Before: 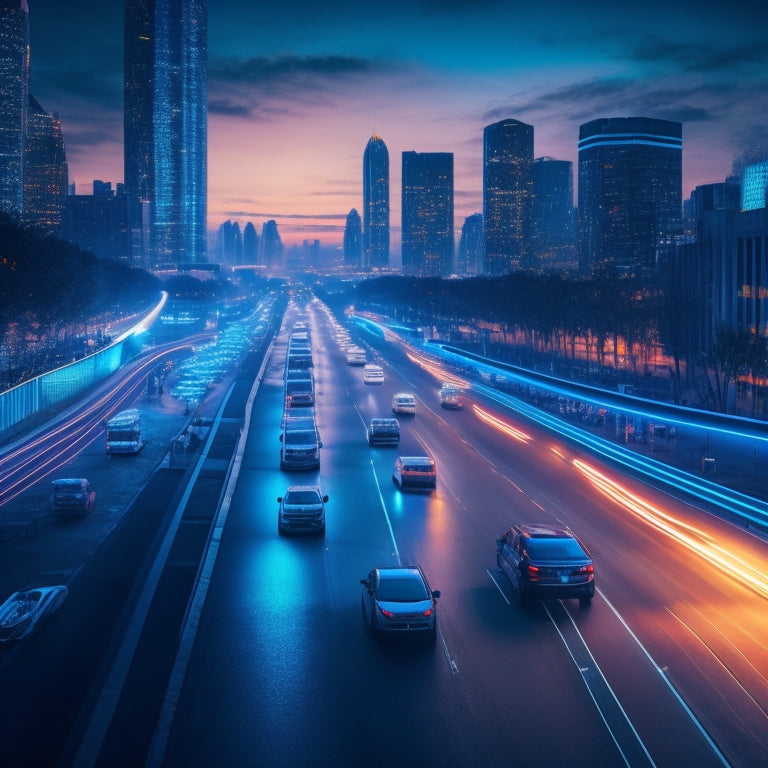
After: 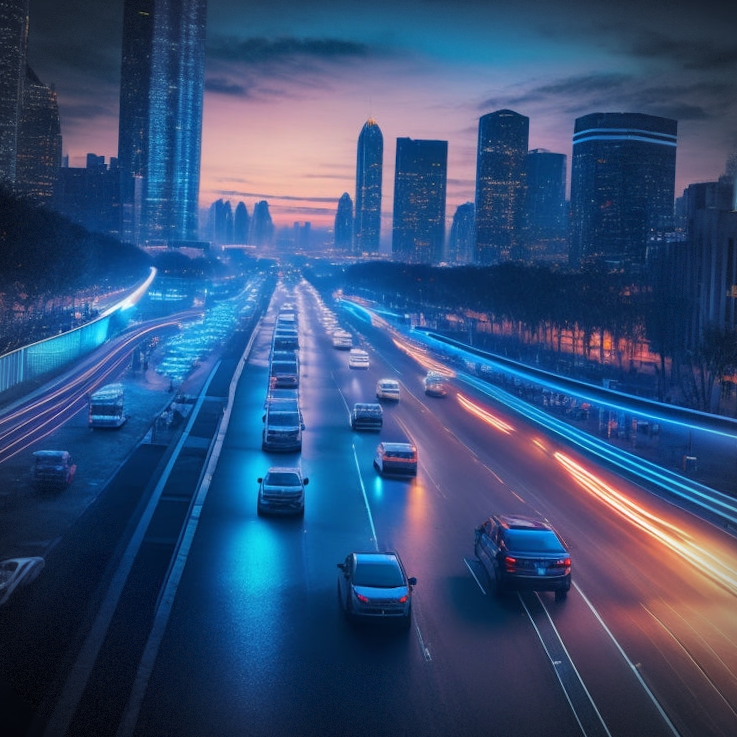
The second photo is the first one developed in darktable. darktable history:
vignetting: dithering 8-bit output, unbound false
tone equalizer: on, module defaults
crop and rotate: angle -2.38°
